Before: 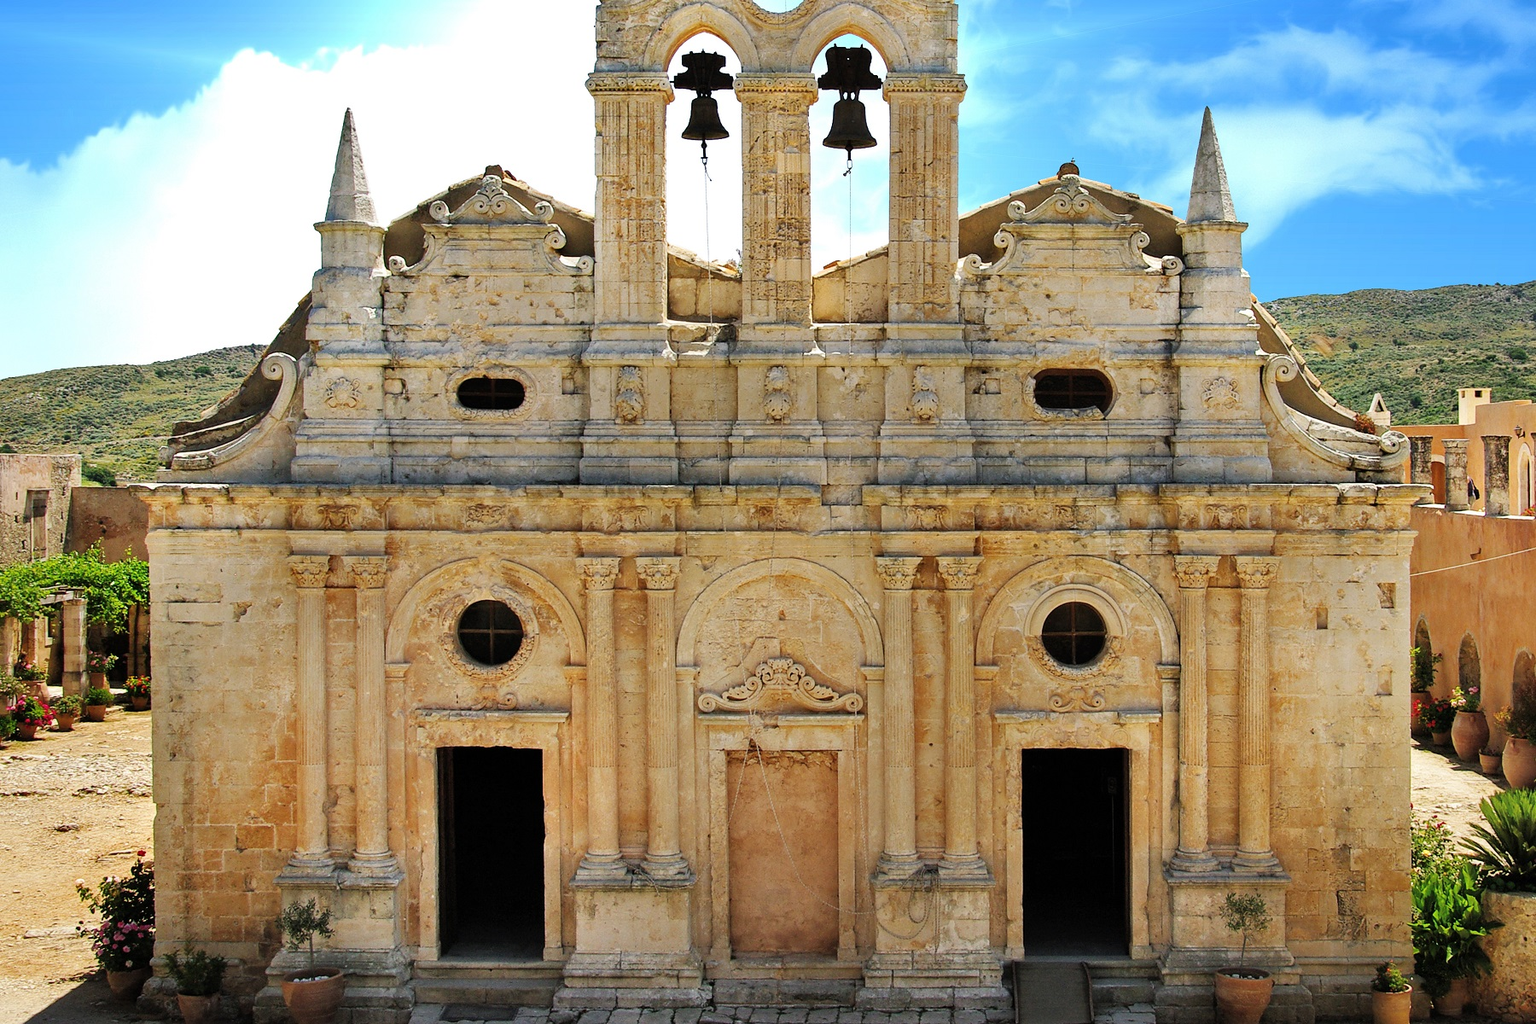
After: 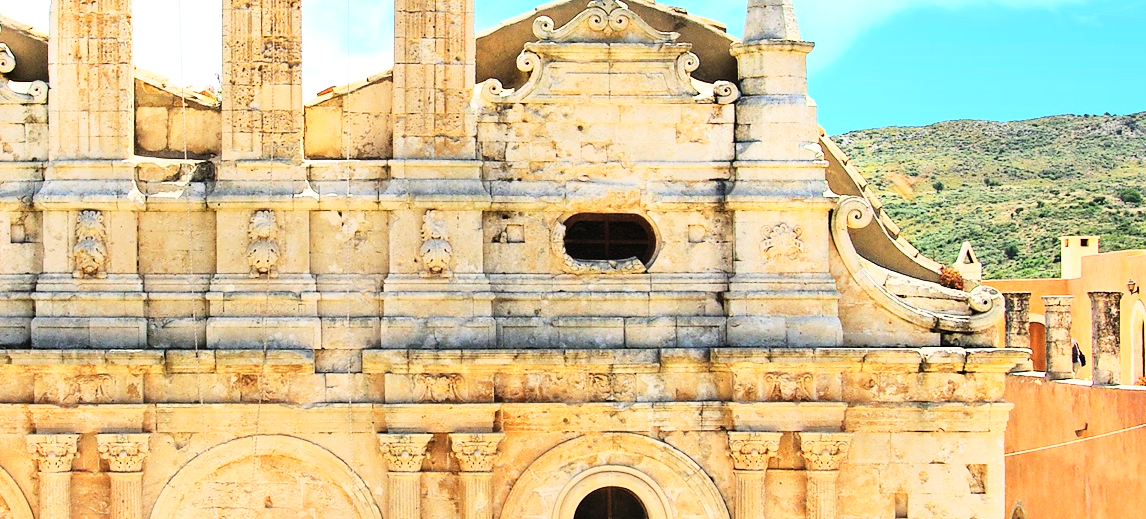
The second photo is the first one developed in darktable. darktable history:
crop: left 36.005%, top 18.293%, right 0.31%, bottom 38.444%
base curve: curves: ch0 [(0, 0) (0.018, 0.026) (0.143, 0.37) (0.33, 0.731) (0.458, 0.853) (0.735, 0.965) (0.905, 0.986) (1, 1)]
